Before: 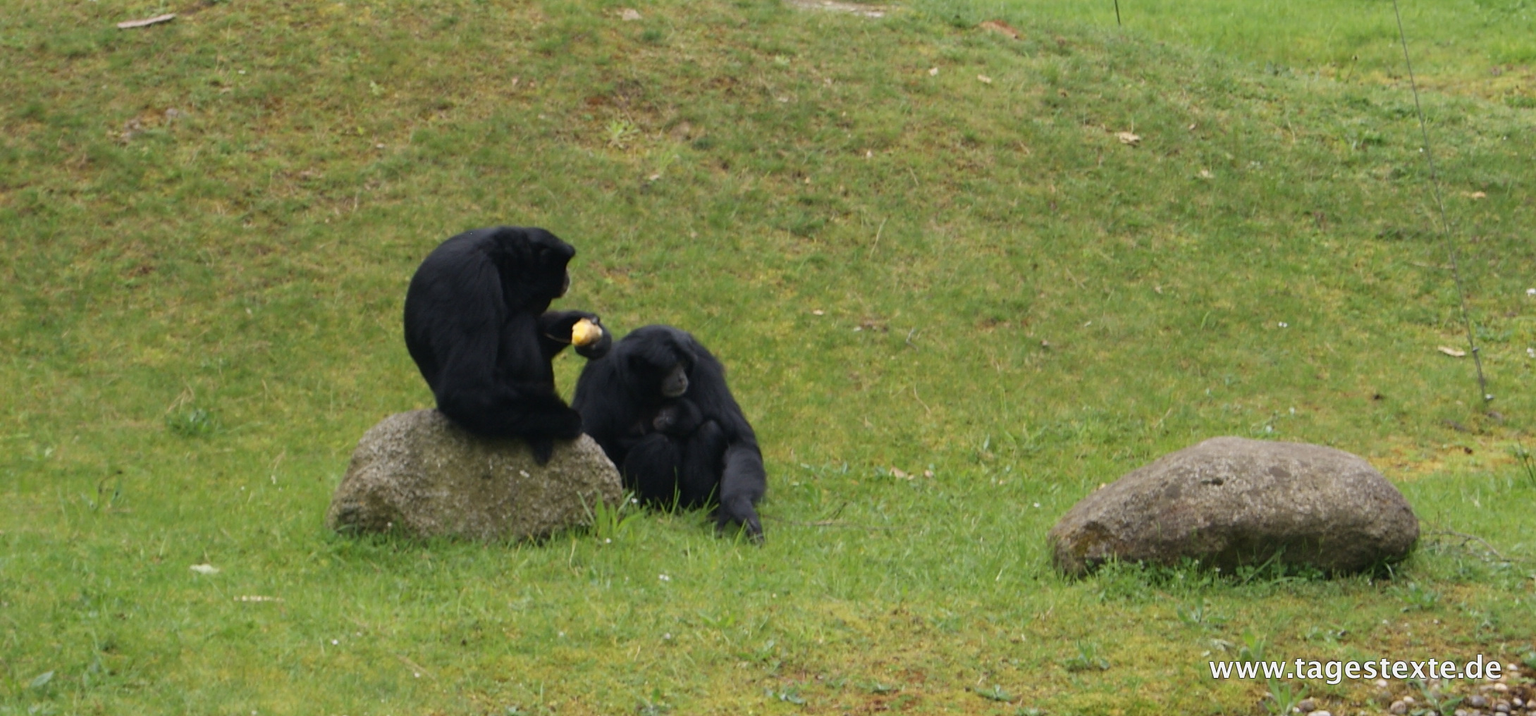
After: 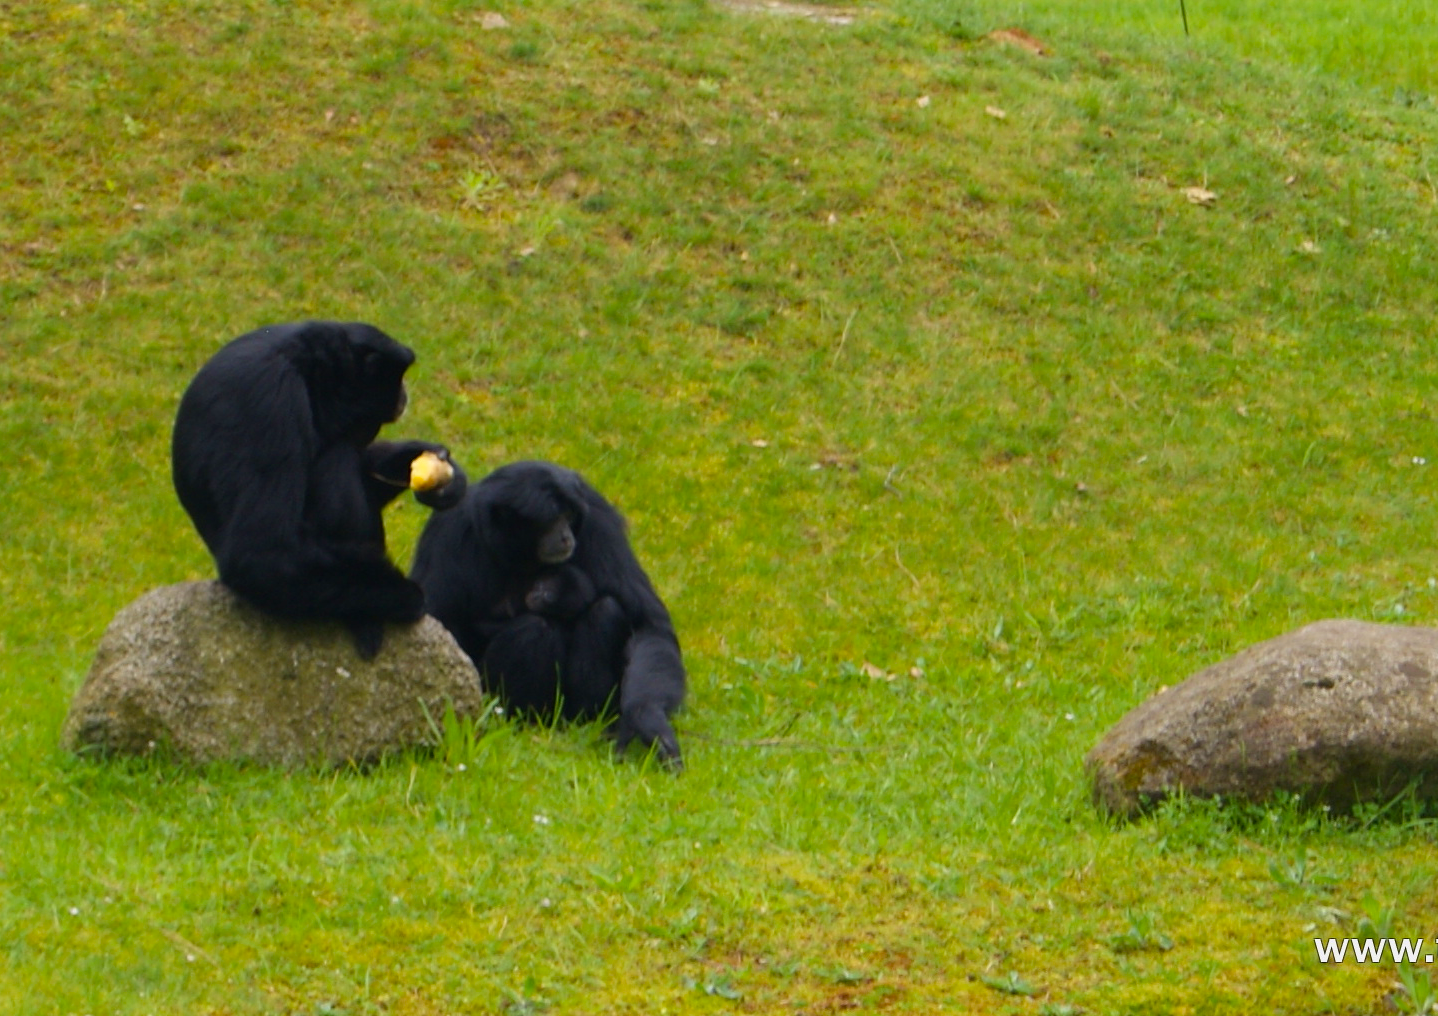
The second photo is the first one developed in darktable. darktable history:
velvia: strength 31.83%, mid-tones bias 0.207
crop and rotate: left 18.447%, right 15.517%
